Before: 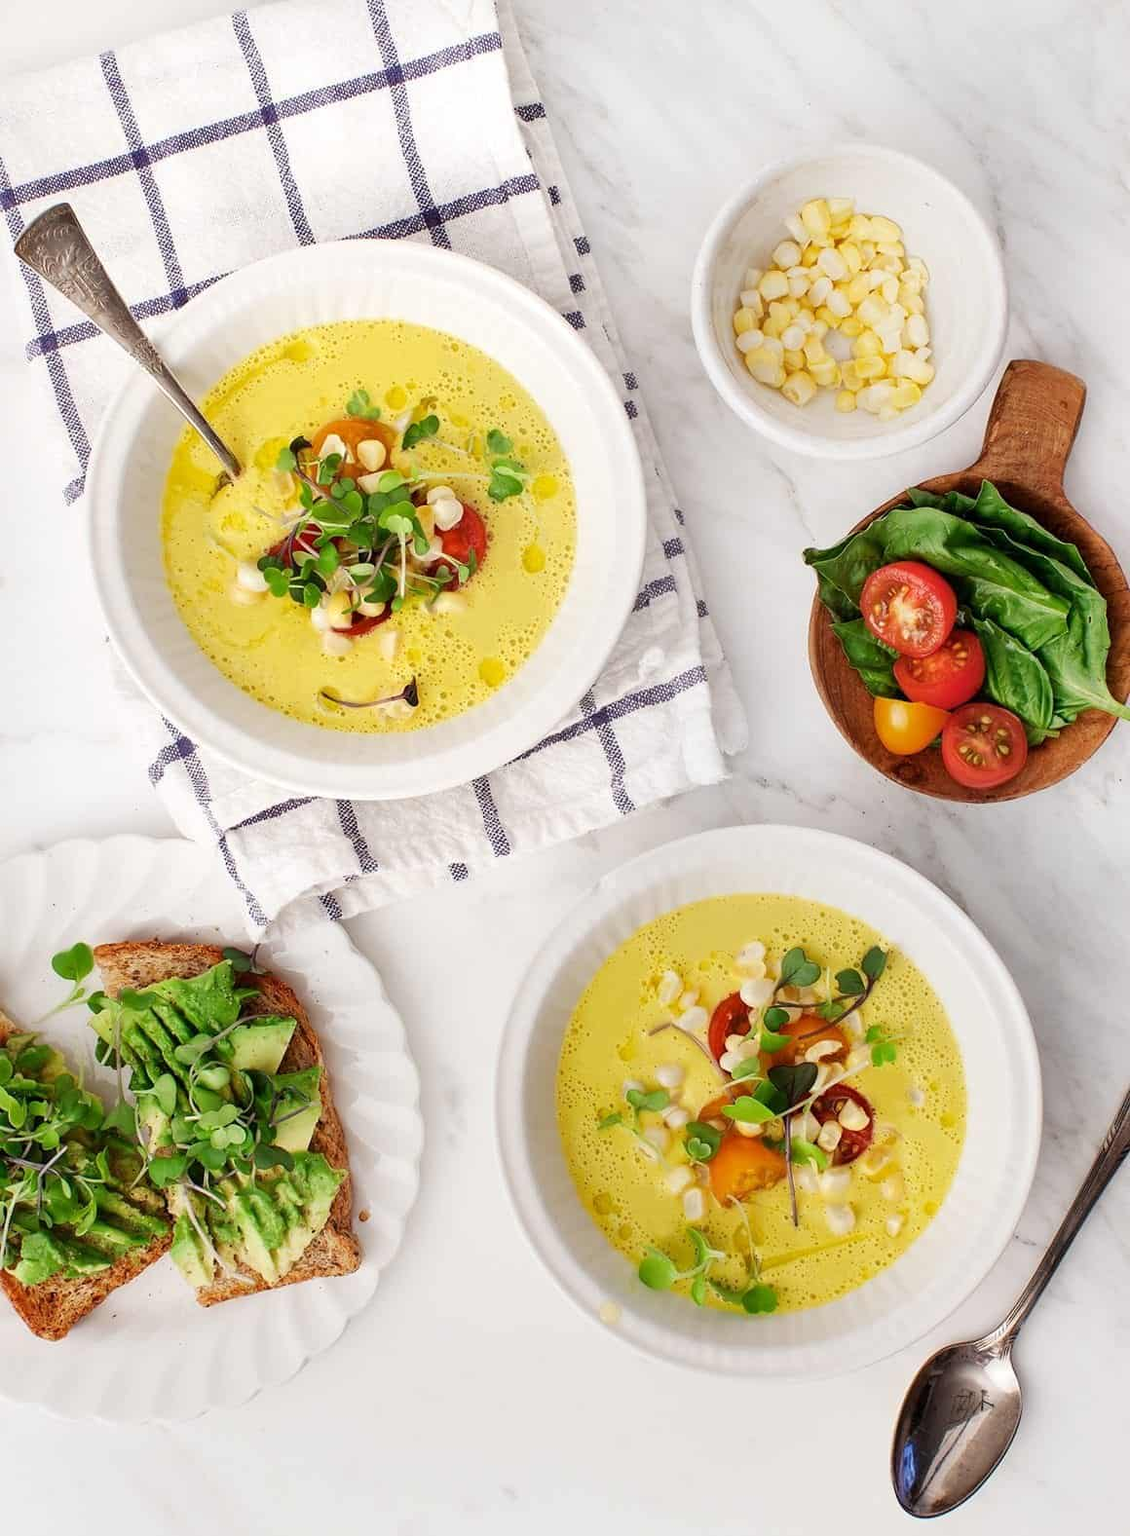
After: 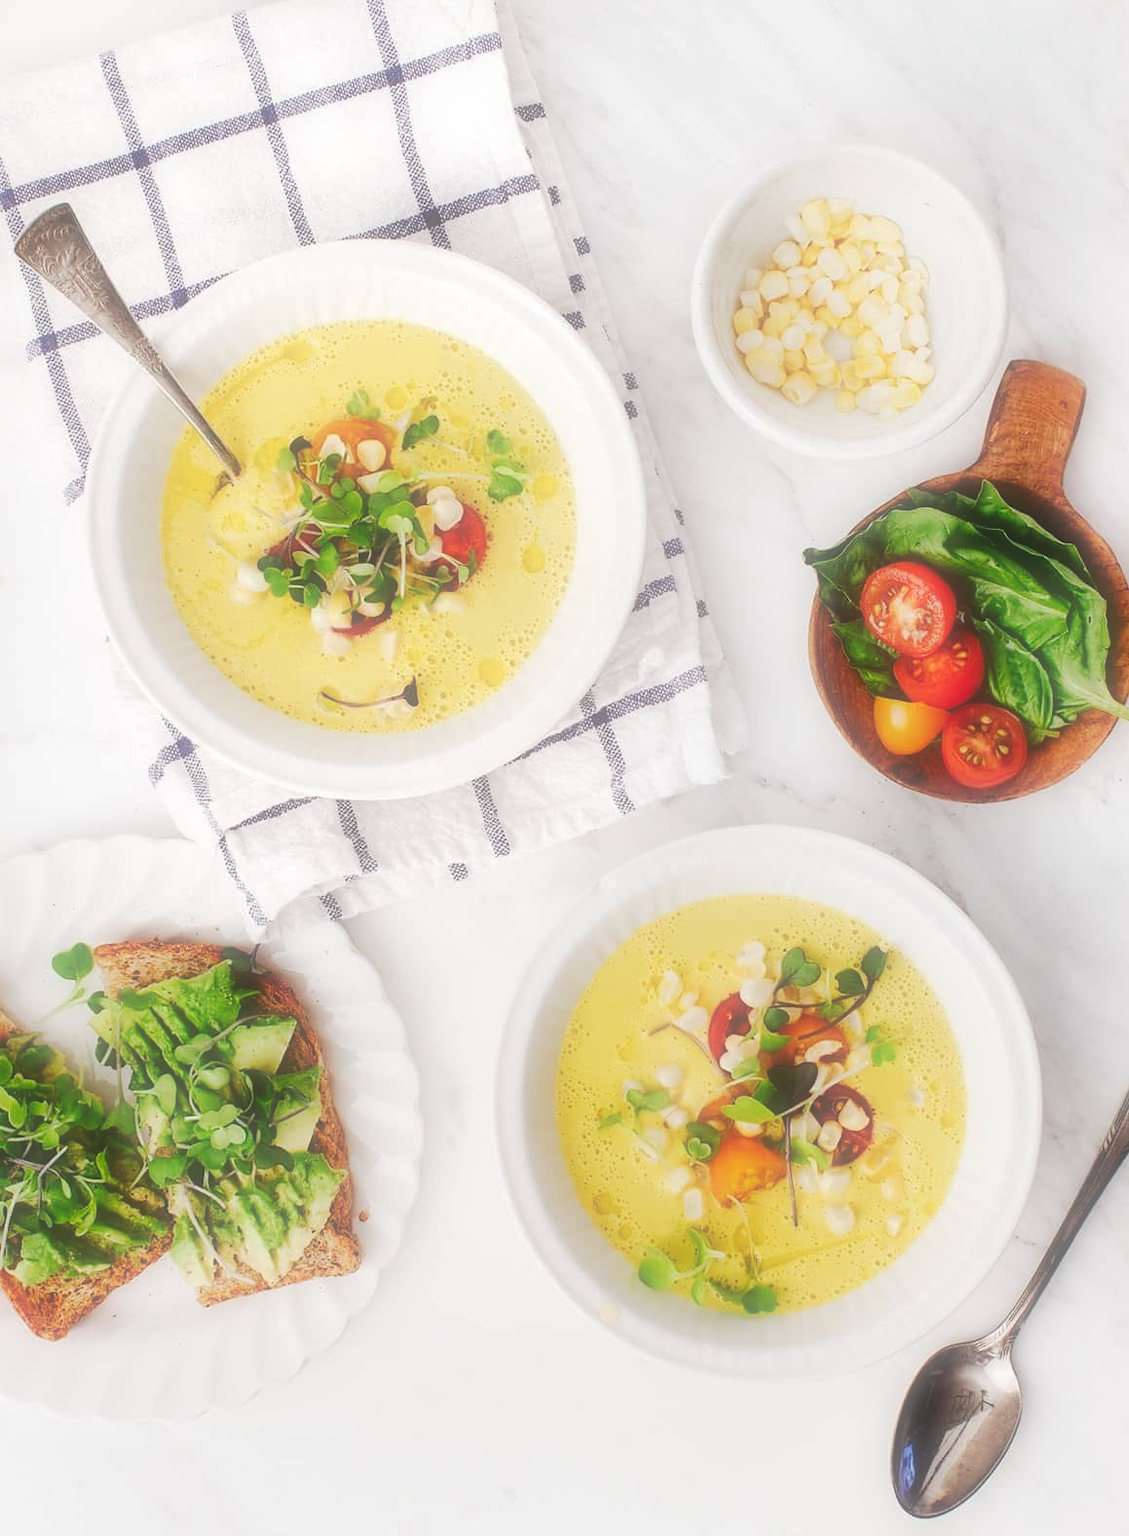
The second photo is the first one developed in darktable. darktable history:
soften: size 60.24%, saturation 65.46%, brightness 0.506 EV, mix 25.7%
tone curve: curves: ch0 [(0, 0) (0.003, 0.019) (0.011, 0.022) (0.025, 0.029) (0.044, 0.041) (0.069, 0.06) (0.1, 0.09) (0.136, 0.123) (0.177, 0.163) (0.224, 0.206) (0.277, 0.268) (0.335, 0.35) (0.399, 0.436) (0.468, 0.526) (0.543, 0.624) (0.623, 0.713) (0.709, 0.779) (0.801, 0.845) (0.898, 0.912) (1, 1)], preserve colors none
